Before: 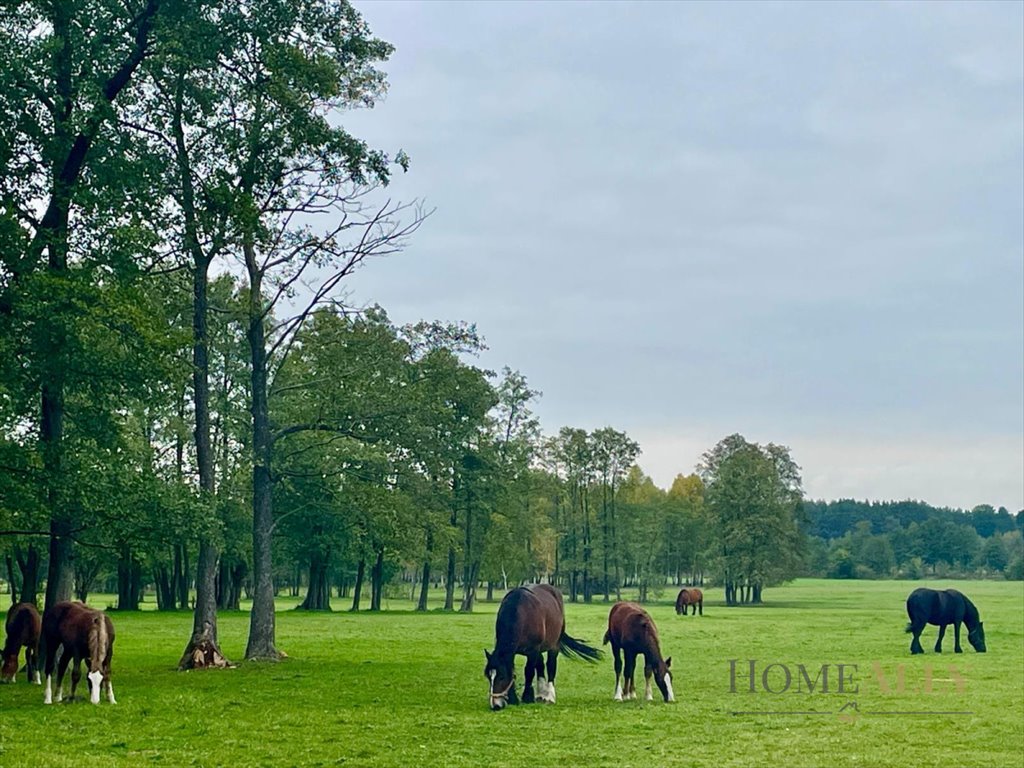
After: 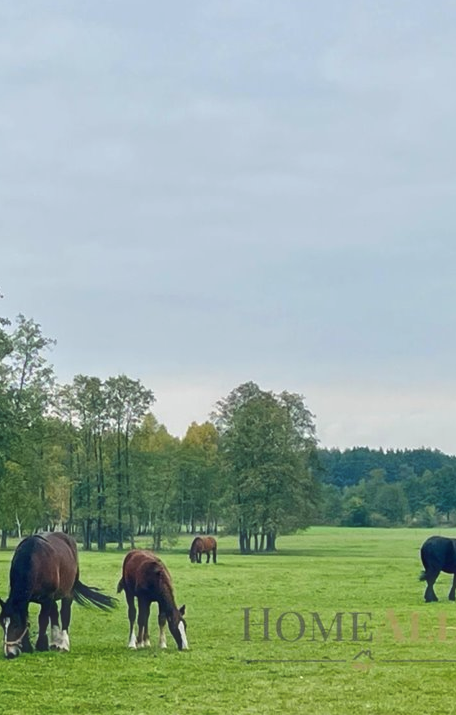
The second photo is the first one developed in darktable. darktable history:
crop: left 47.53%, top 6.888%, right 7.938%
haze removal: strength -0.107, compatibility mode true, adaptive false
